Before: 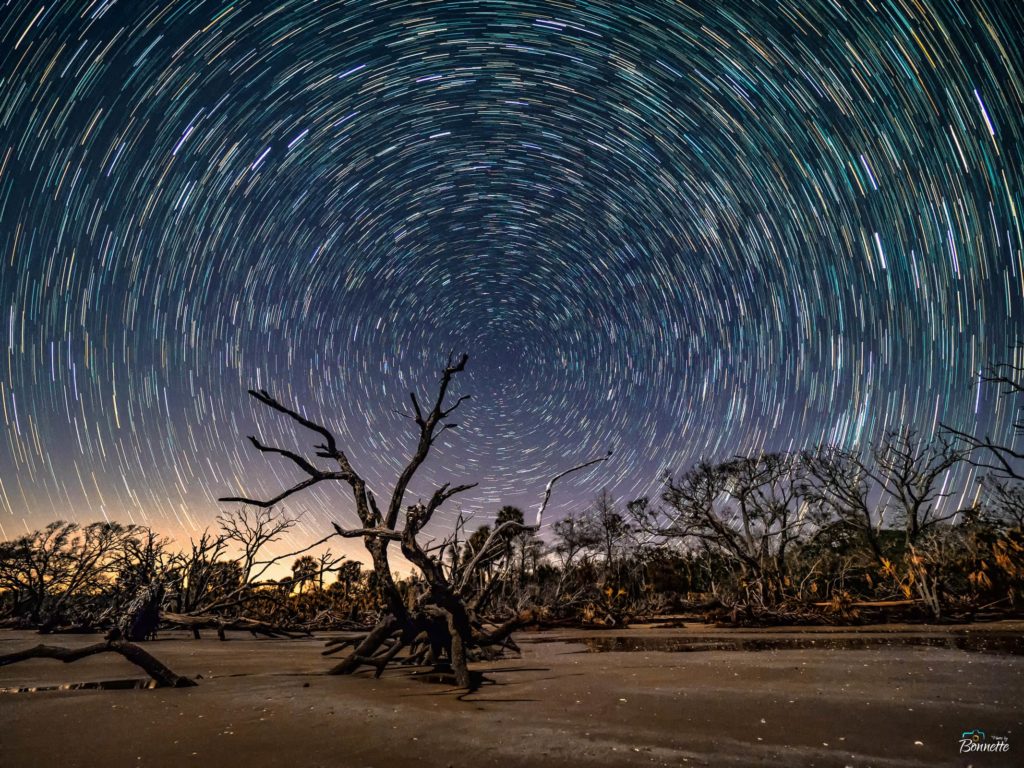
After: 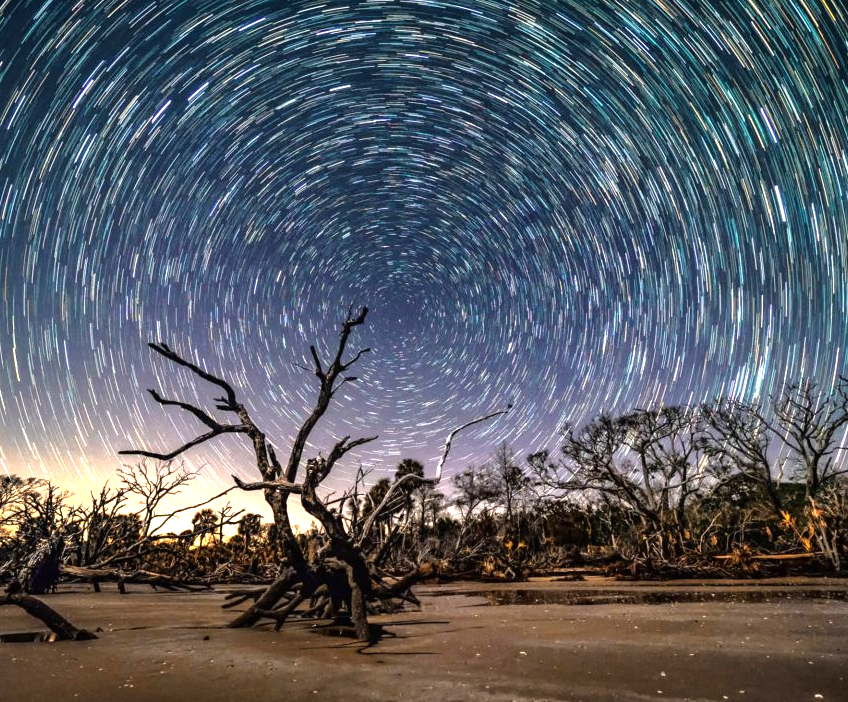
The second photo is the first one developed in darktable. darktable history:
exposure: black level correction 0, exposure 0.701 EV, compensate highlight preservation false
crop: left 9.816%, top 6.231%, right 7.297%, bottom 2.188%
tone equalizer: -8 EV -0.403 EV, -7 EV -0.354 EV, -6 EV -0.321 EV, -5 EV -0.192 EV, -3 EV 0.194 EV, -2 EV 0.313 EV, -1 EV 0.368 EV, +0 EV 0.432 EV, mask exposure compensation -0.491 EV
